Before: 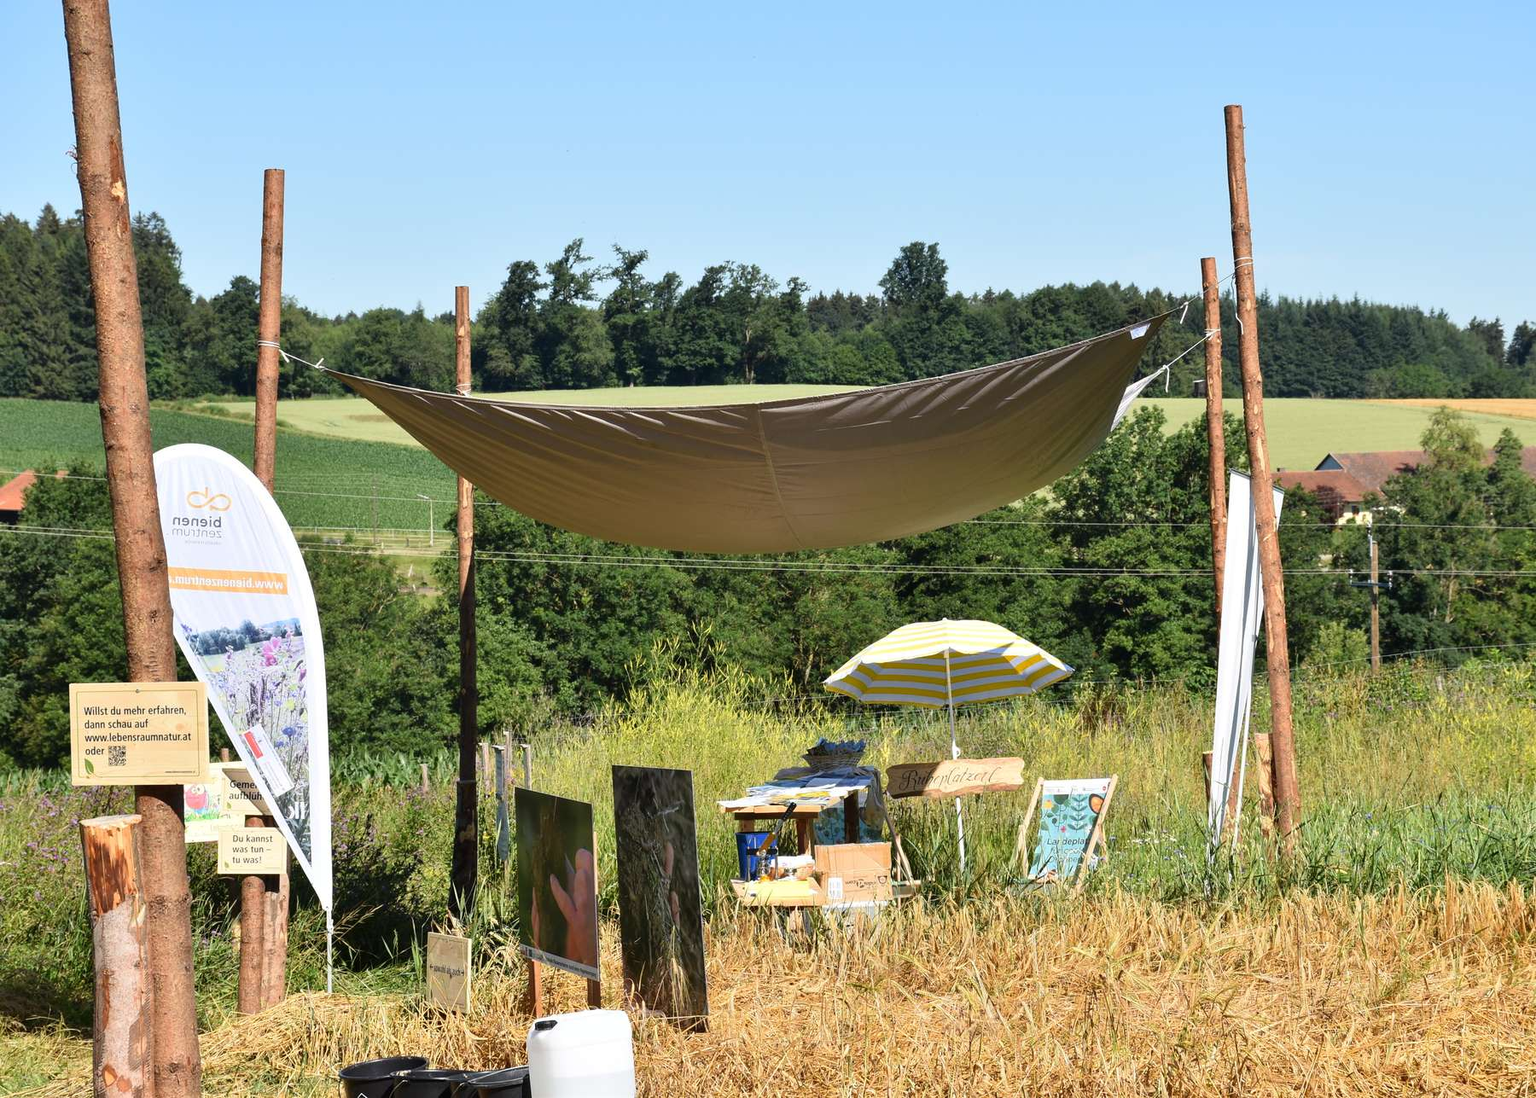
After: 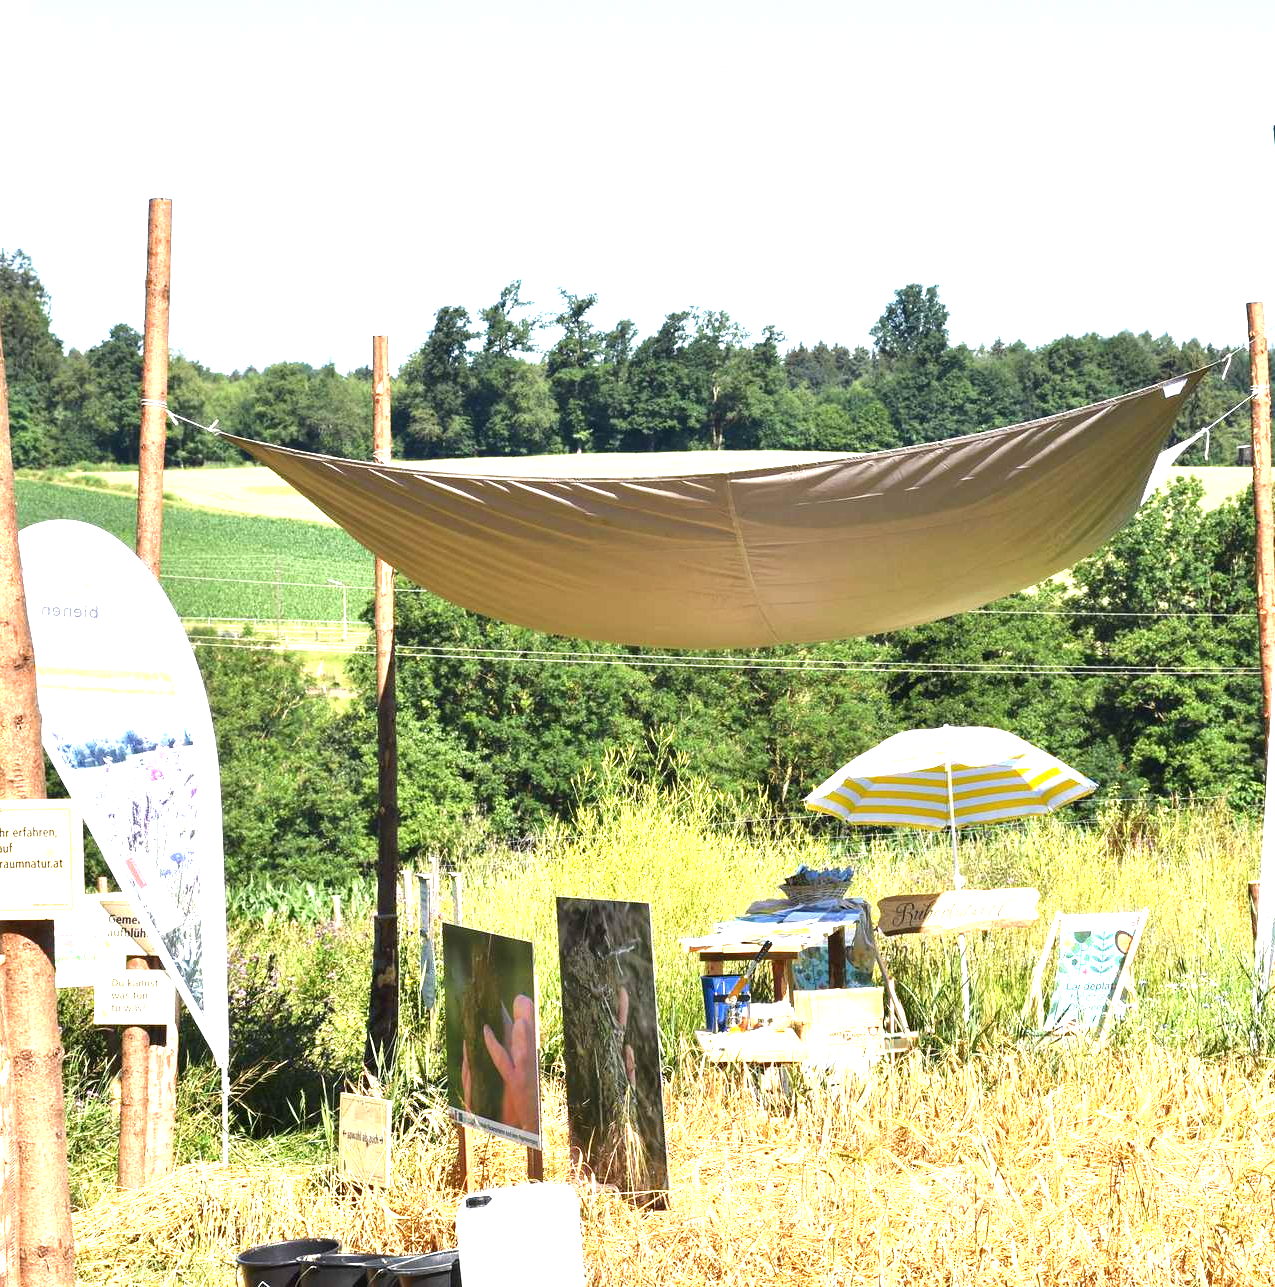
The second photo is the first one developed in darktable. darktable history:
exposure: black level correction 0, exposure 1.471 EV, compensate exposure bias true, compensate highlight preservation false
crop and rotate: left 8.986%, right 20.132%
